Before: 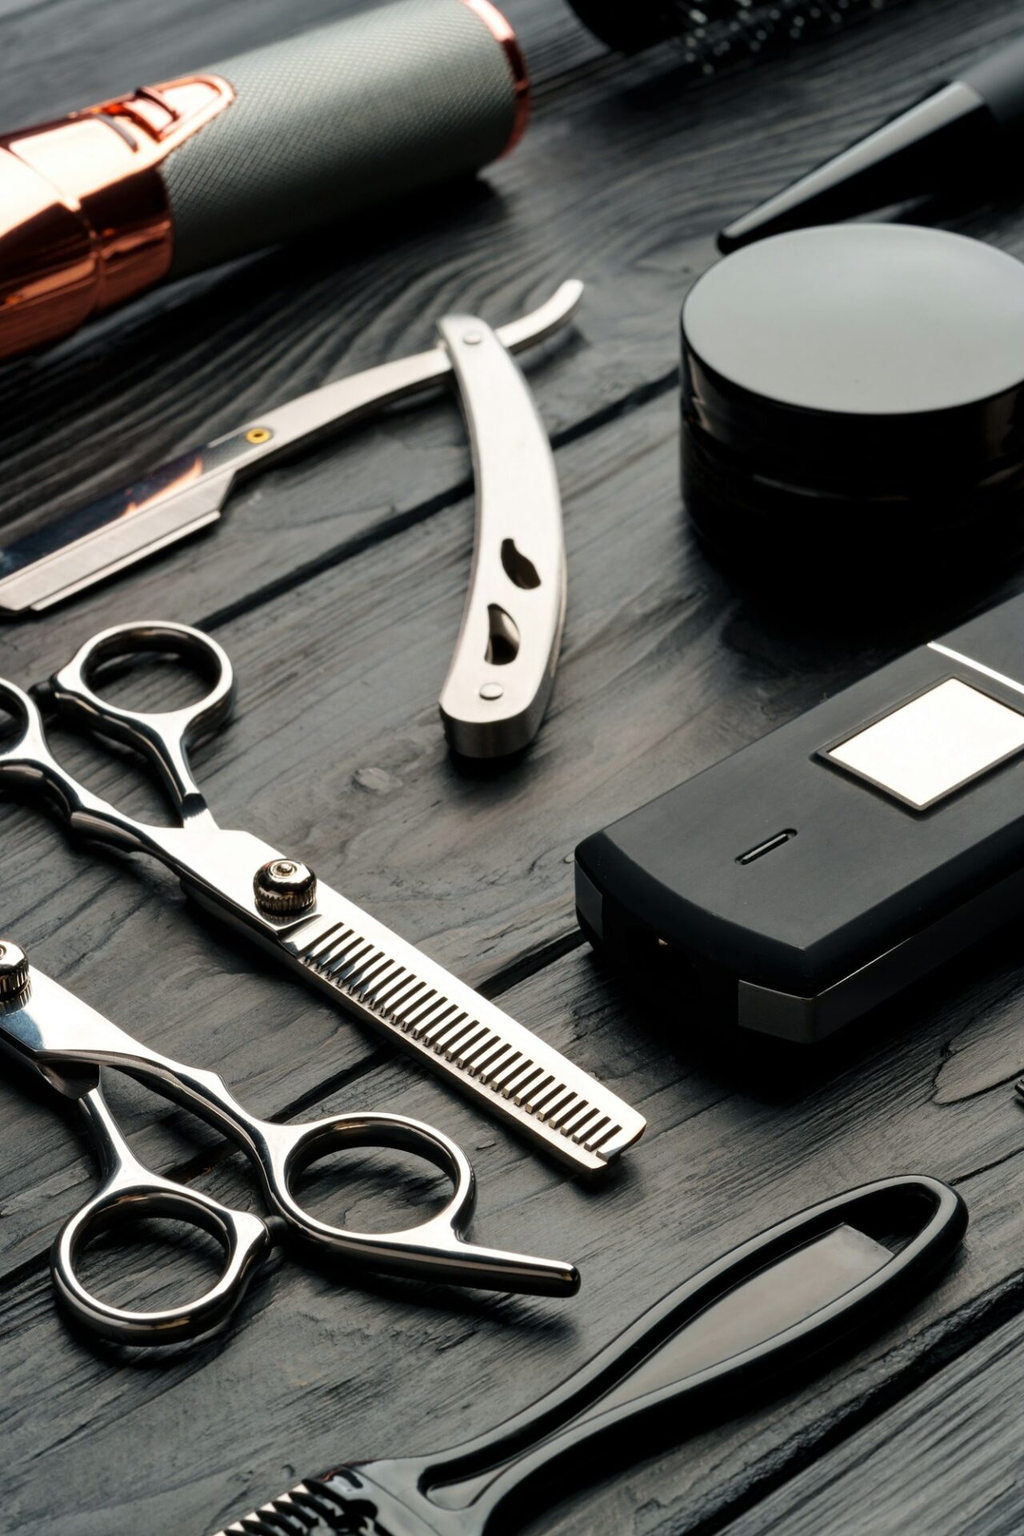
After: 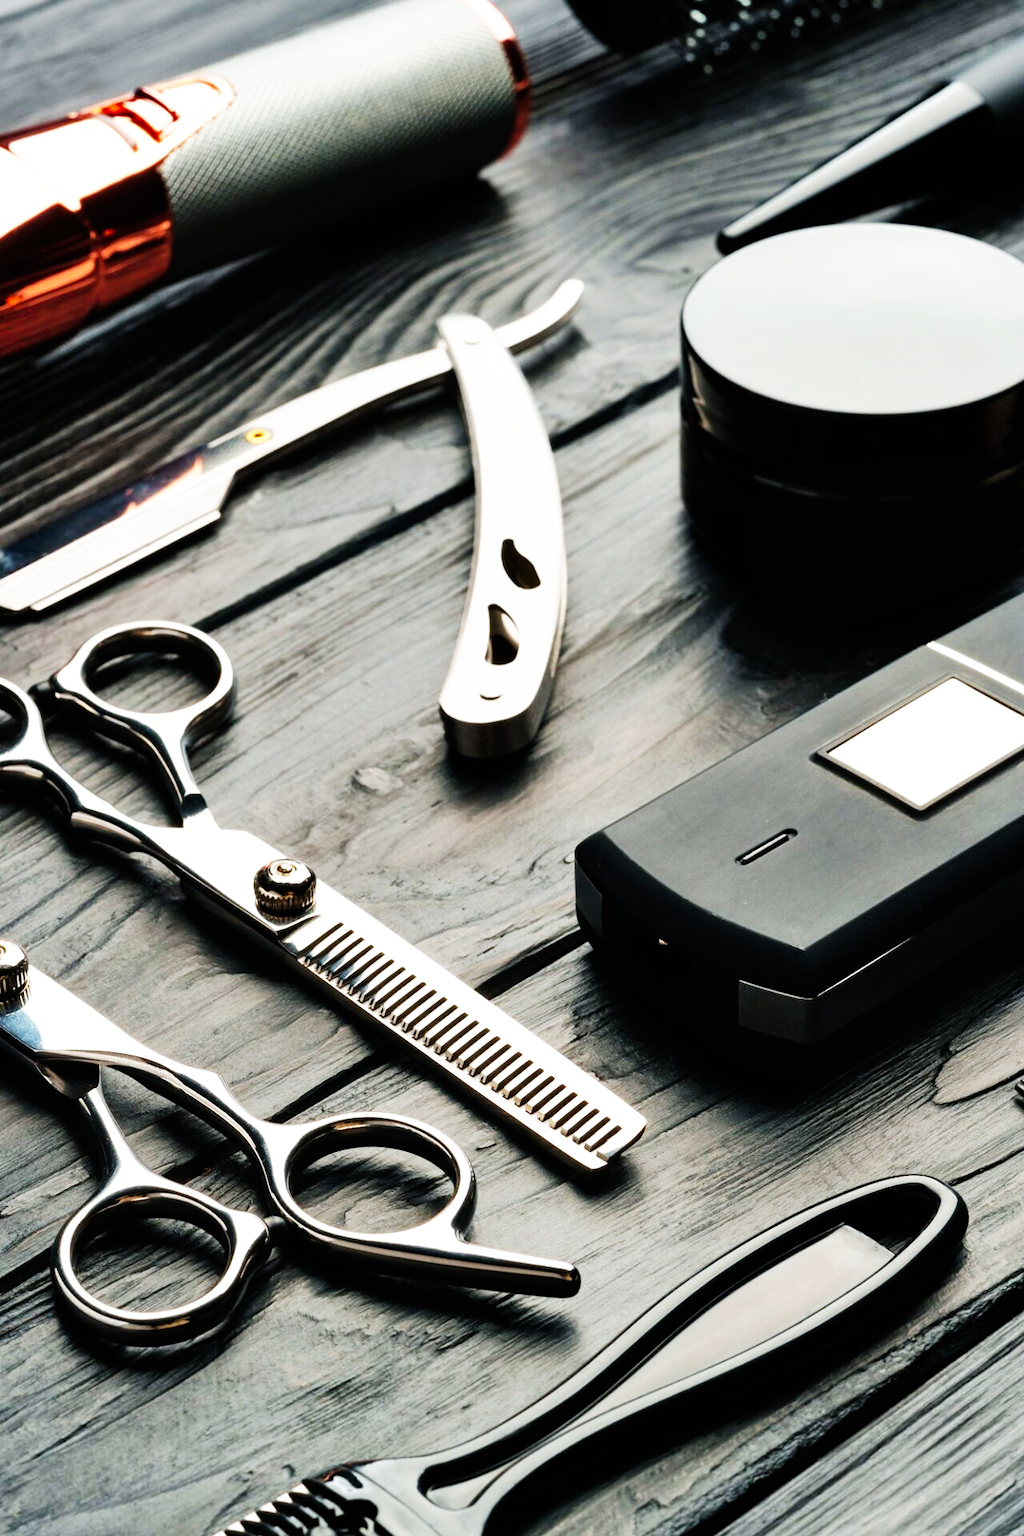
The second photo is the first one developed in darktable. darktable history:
base curve: curves: ch0 [(0, 0) (0.007, 0.004) (0.027, 0.03) (0.046, 0.07) (0.207, 0.54) (0.442, 0.872) (0.673, 0.972) (1, 1)], preserve colors none
shadows and highlights: soften with gaussian
